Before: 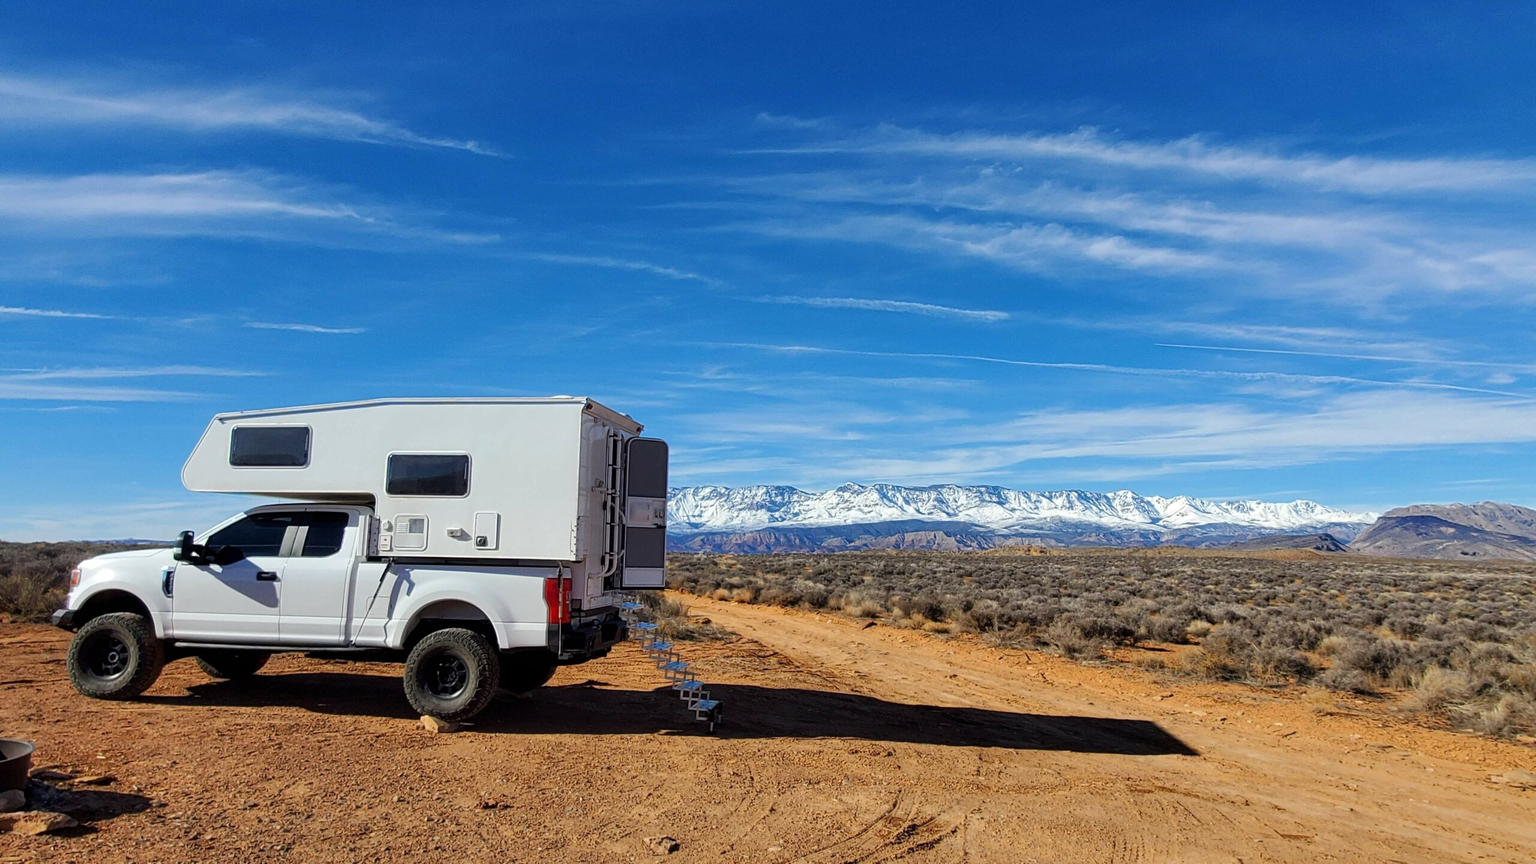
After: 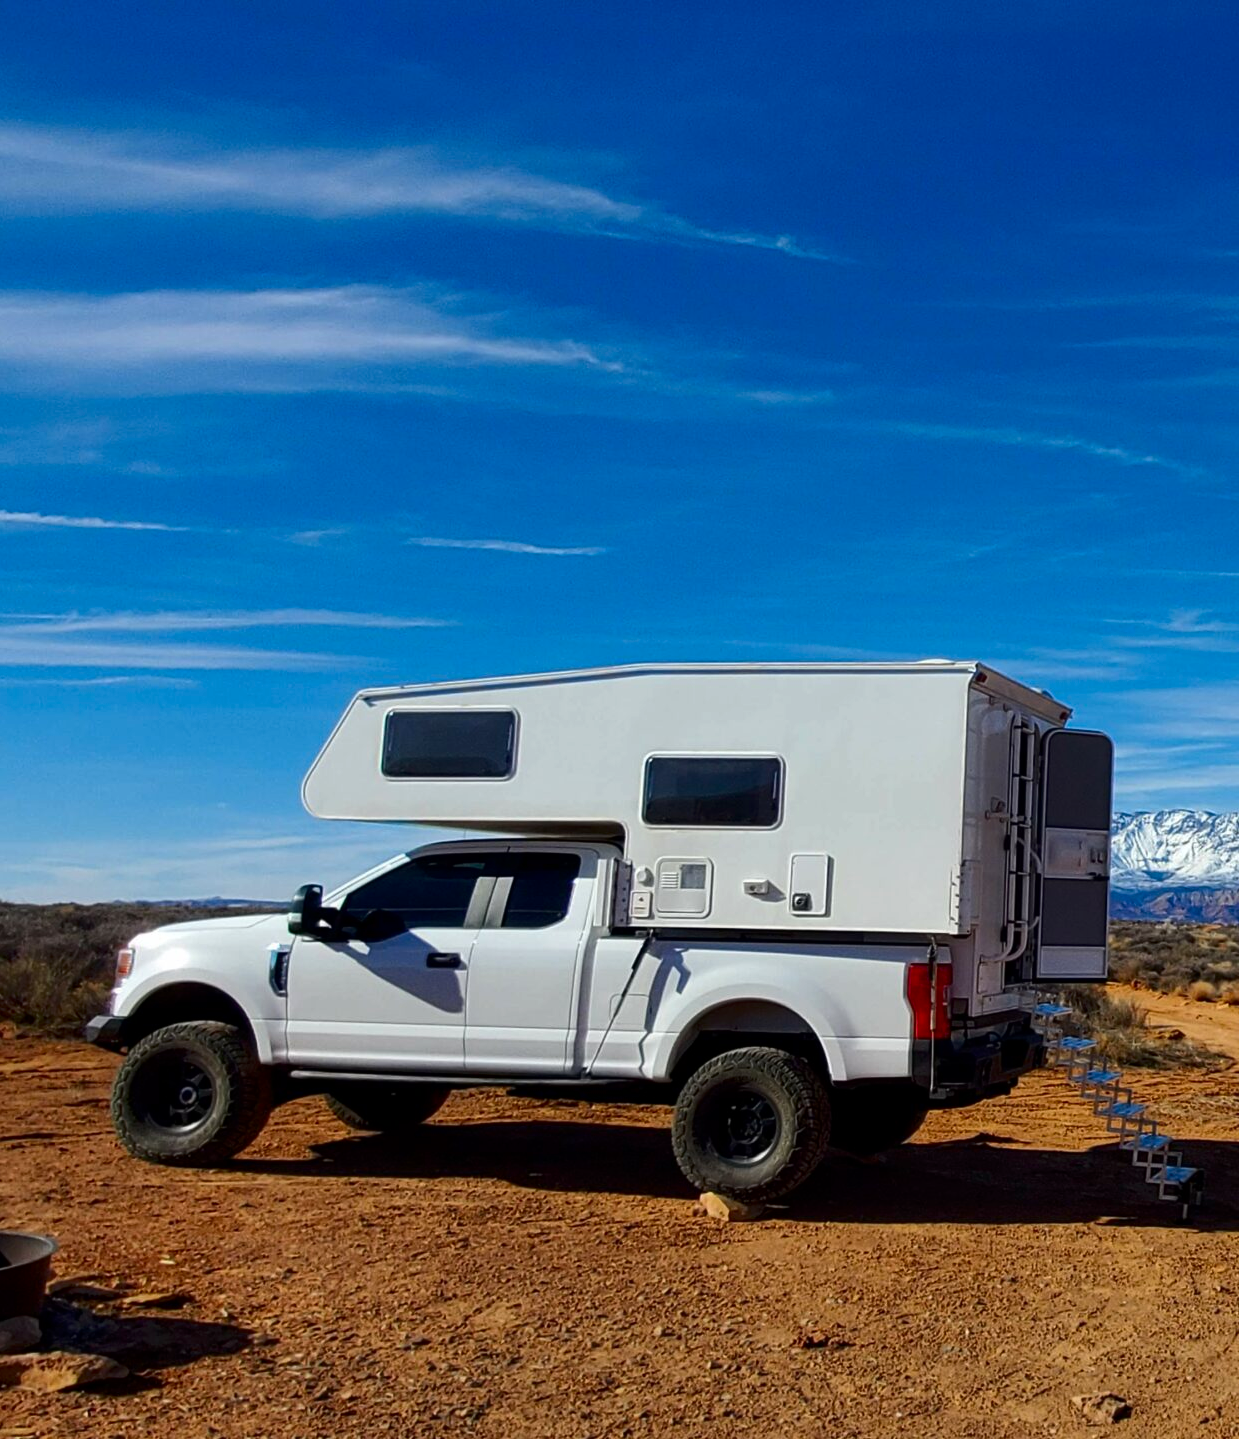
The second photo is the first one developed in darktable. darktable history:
crop and rotate: left 0.049%, top 0%, right 51.552%
contrast brightness saturation: contrast 0.065, brightness -0.138, saturation 0.113
